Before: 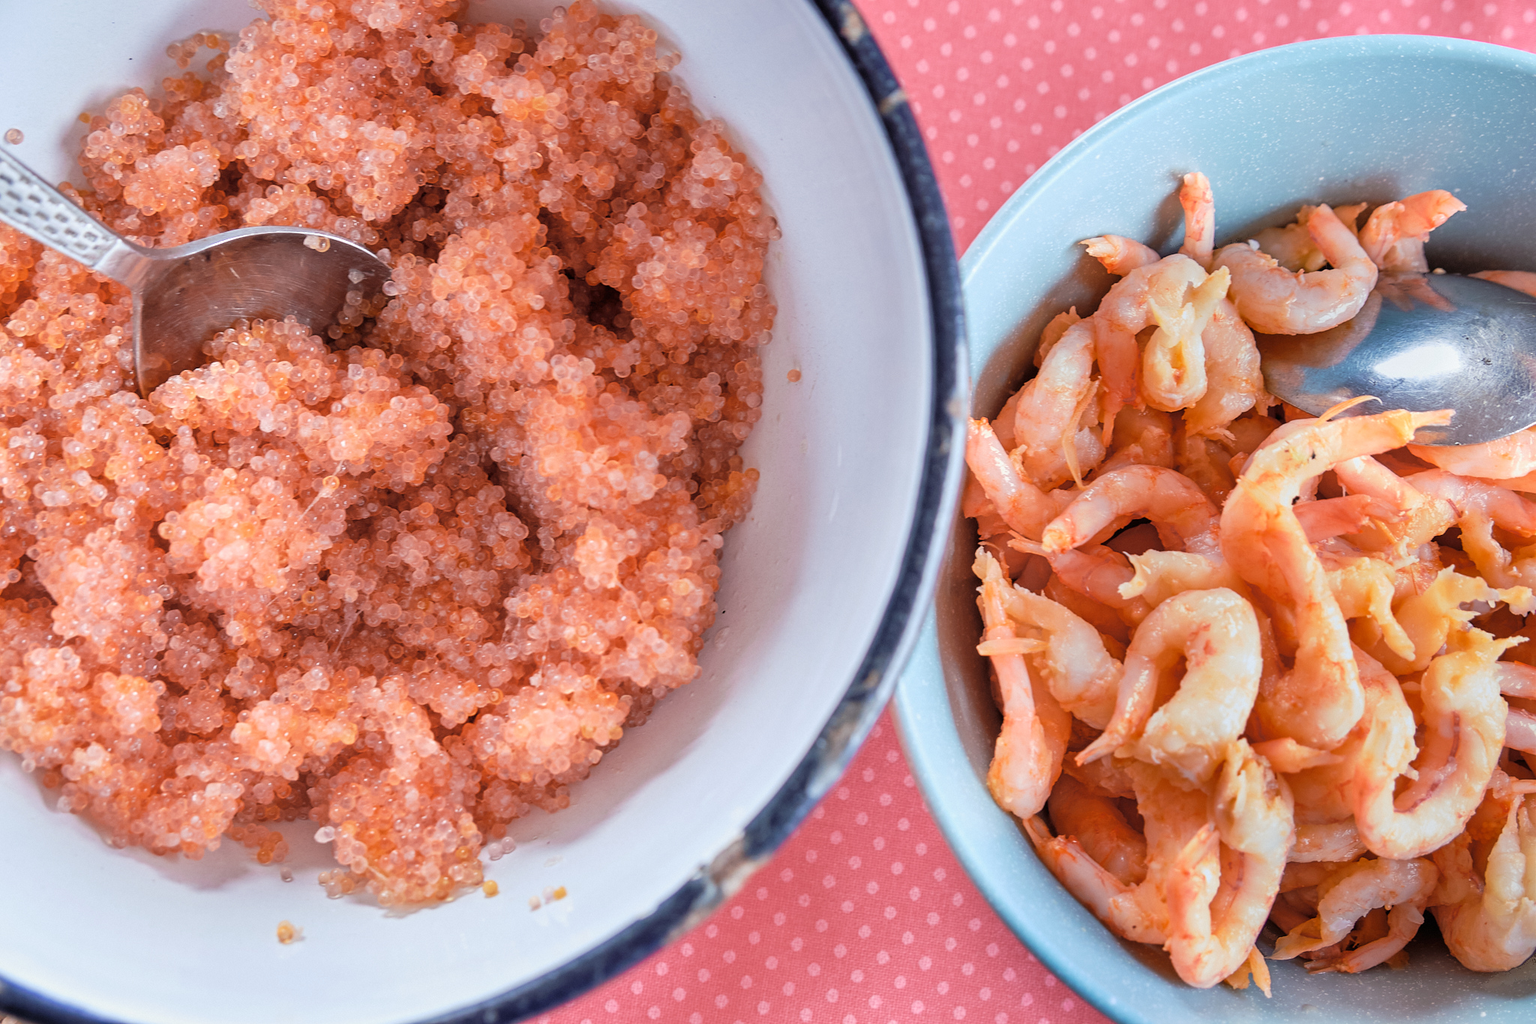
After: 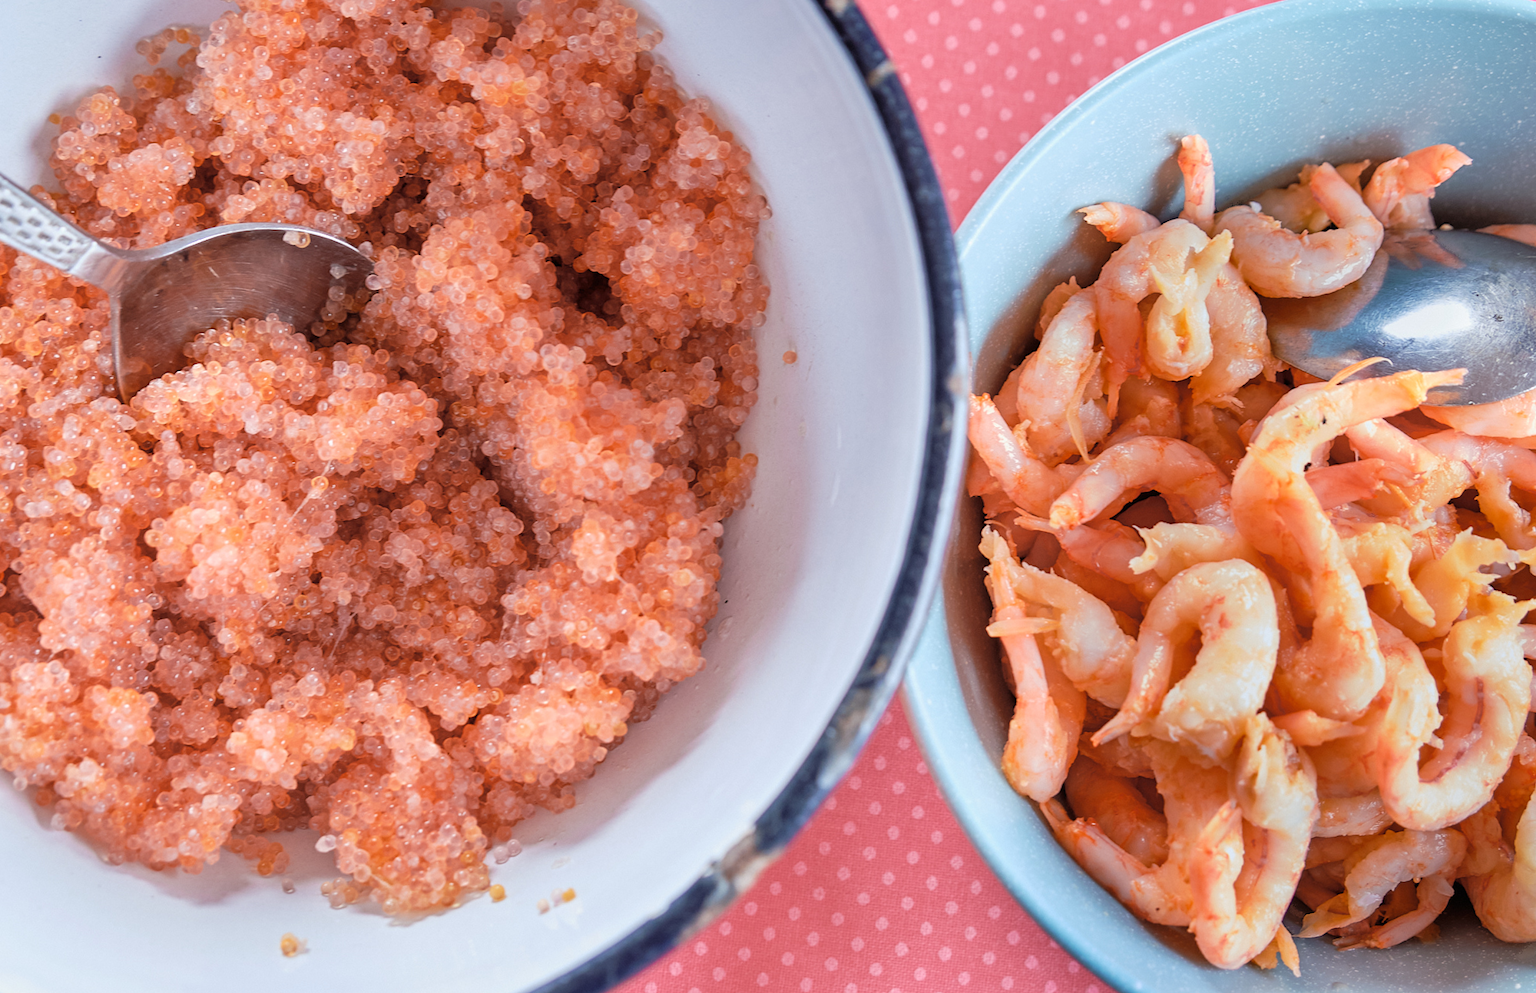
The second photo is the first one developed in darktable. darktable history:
crop and rotate: left 0.126%
rotate and perspective: rotation -2°, crop left 0.022, crop right 0.978, crop top 0.049, crop bottom 0.951
